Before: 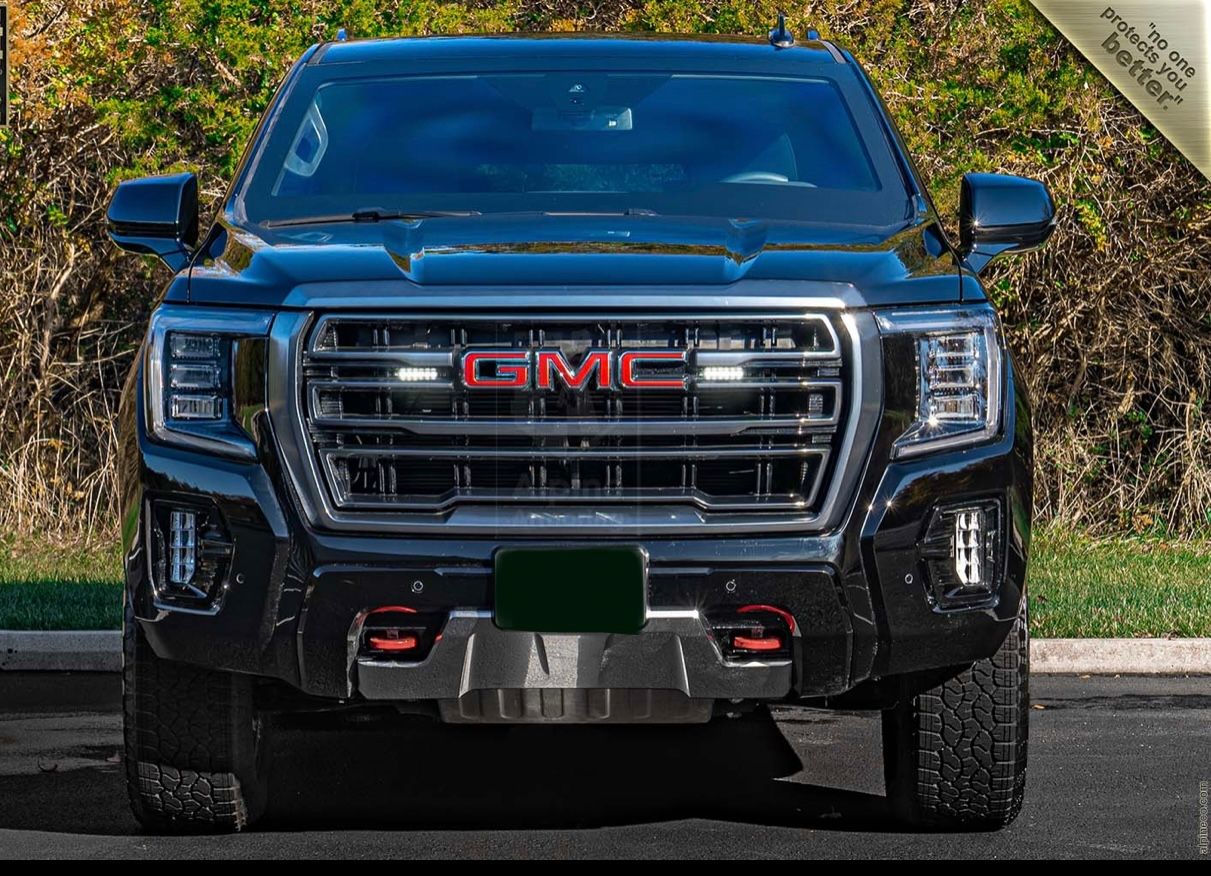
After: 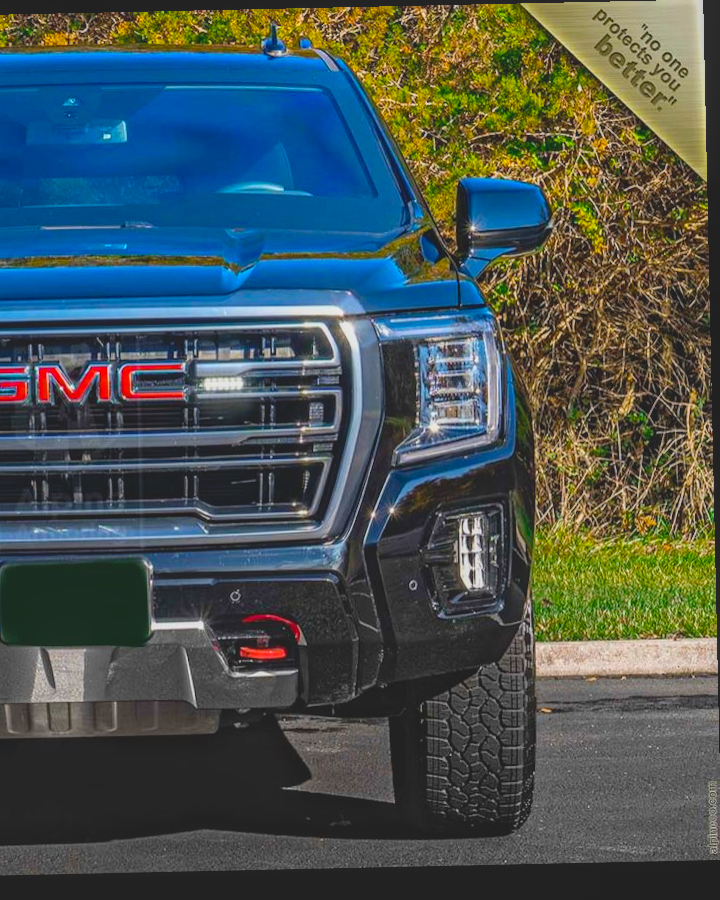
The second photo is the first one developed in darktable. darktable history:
contrast brightness saturation: contrast -0.28
color balance rgb: linear chroma grading › global chroma 15%, perceptual saturation grading › global saturation 30%
rotate and perspective: rotation -1.24°, automatic cropping off
levels: levels [0.018, 0.493, 1]
crop: left 41.402%
local contrast: detail 130%
